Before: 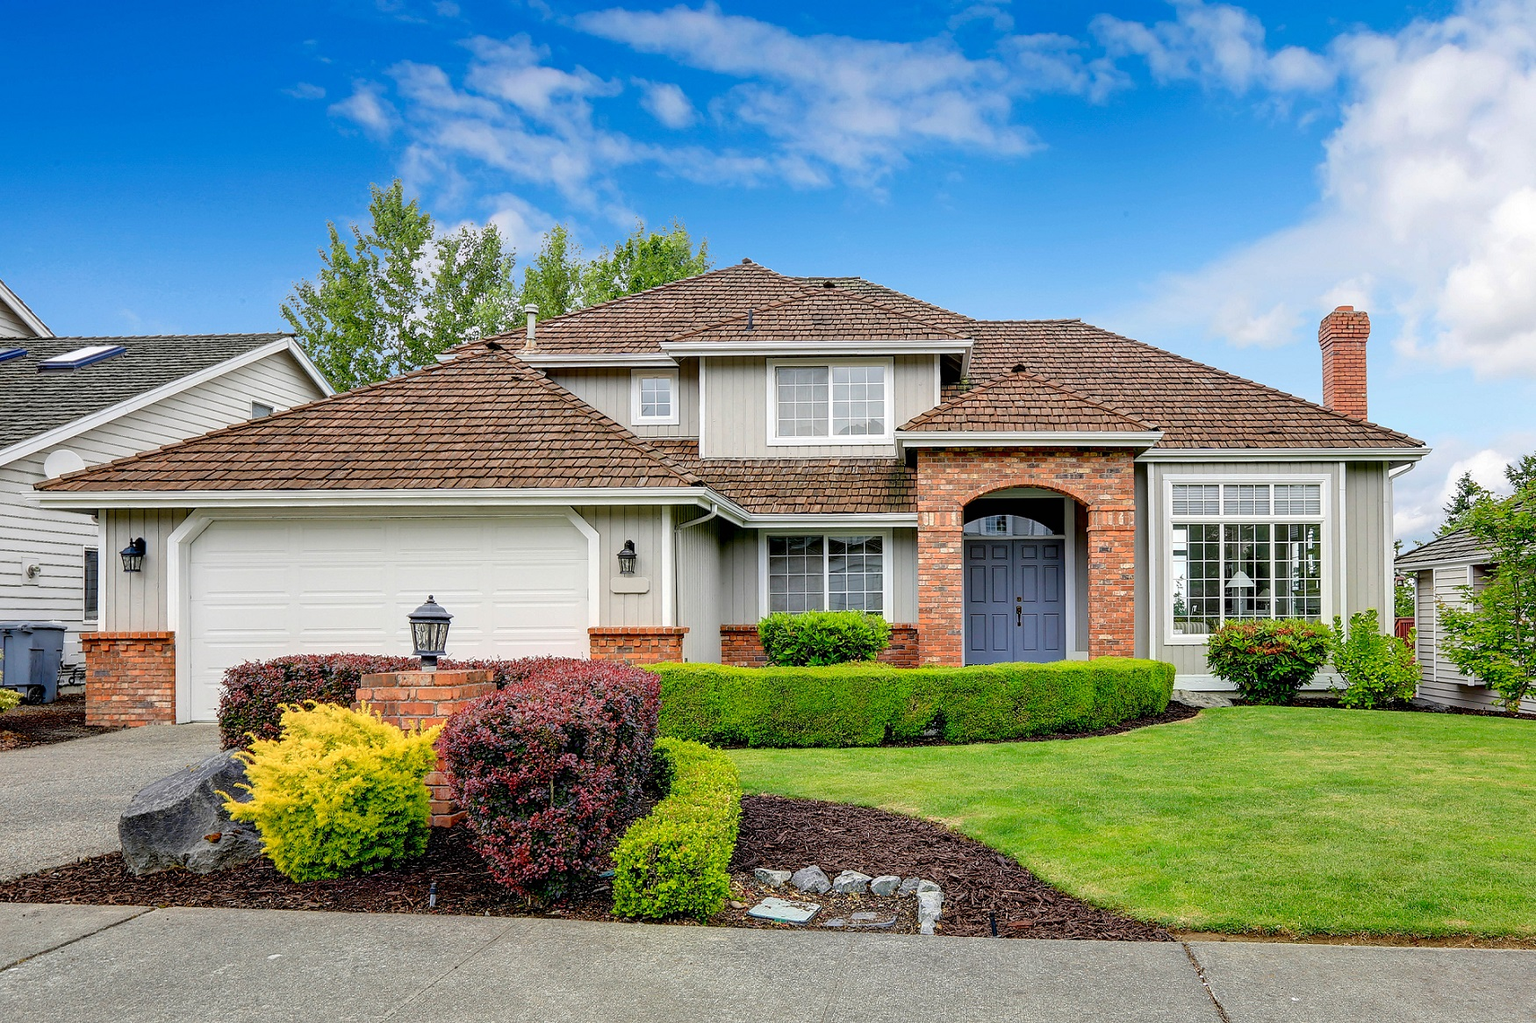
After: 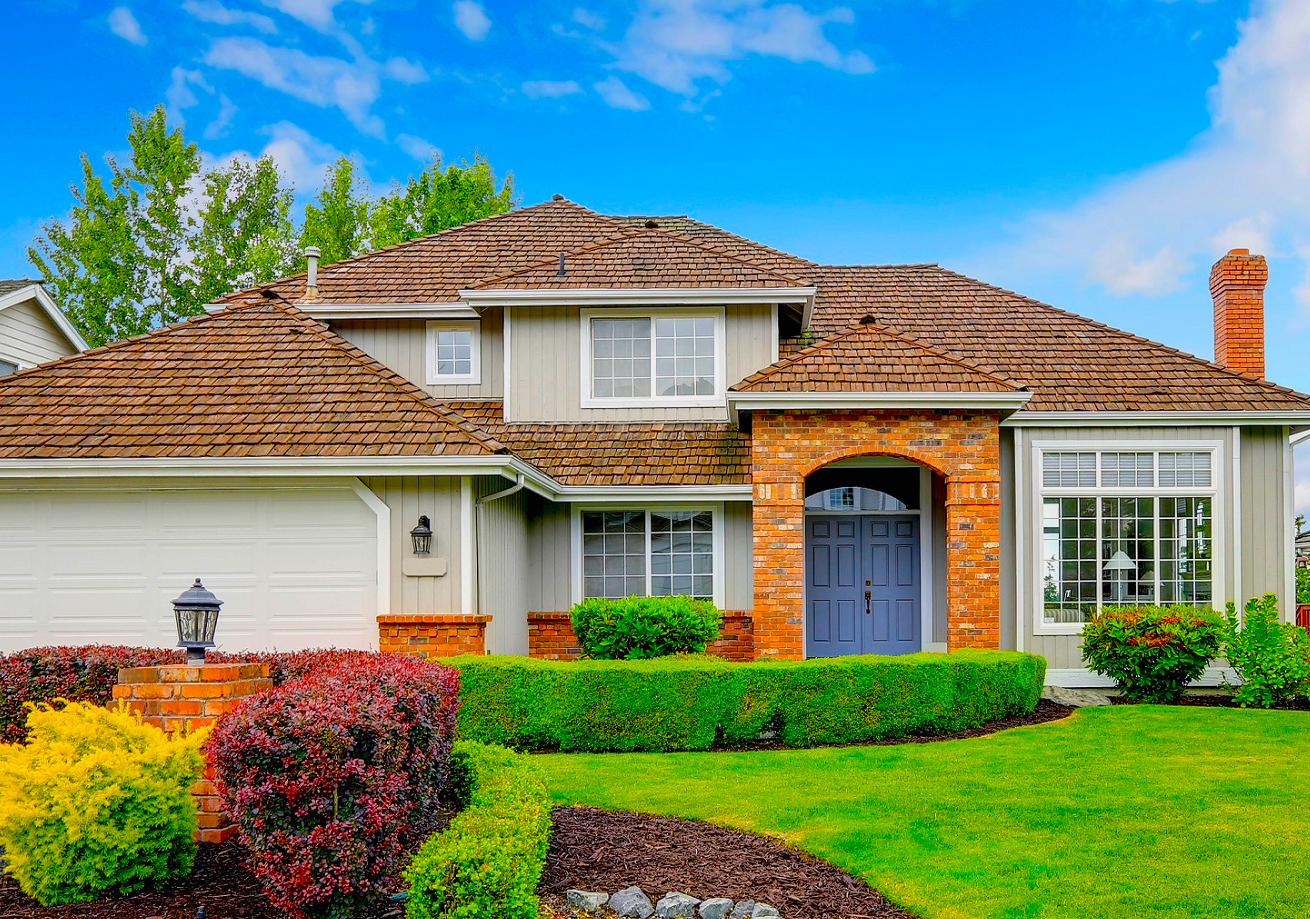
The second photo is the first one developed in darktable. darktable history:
crop: left 16.768%, top 8.653%, right 8.362%, bottom 12.485%
color balance: input saturation 134.34%, contrast -10.04%, contrast fulcrum 19.67%, output saturation 133.51%
